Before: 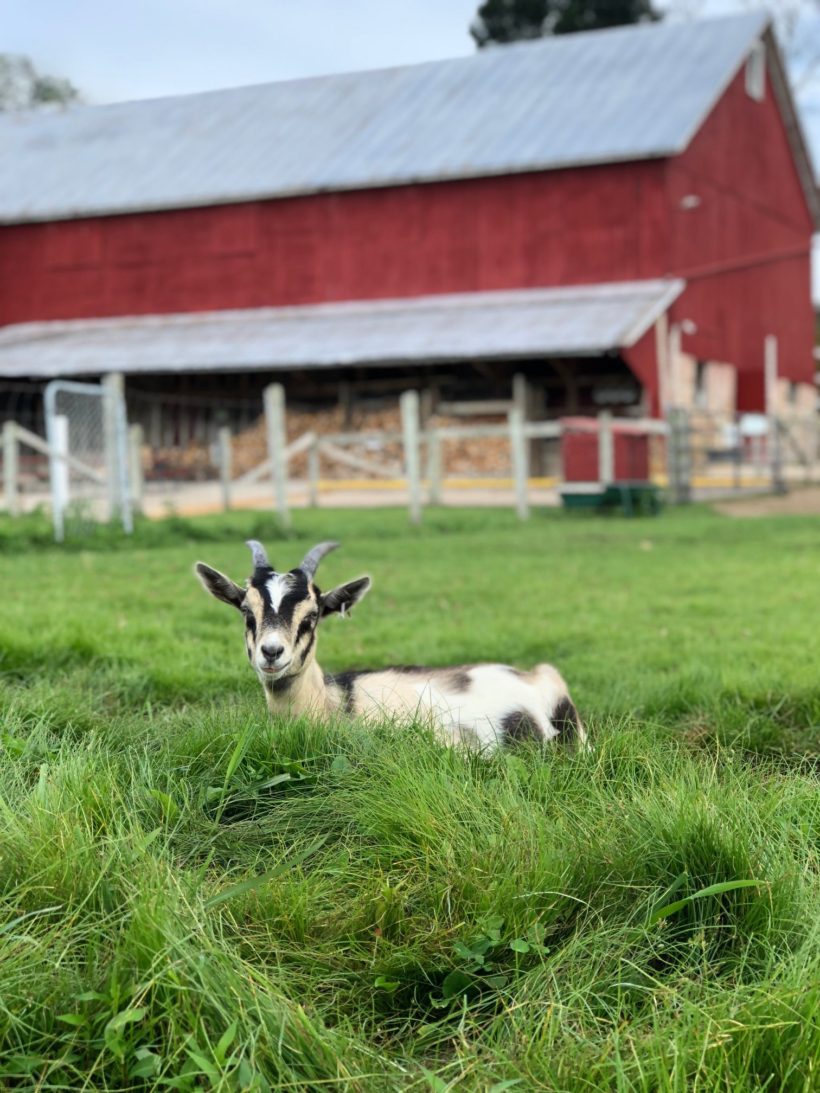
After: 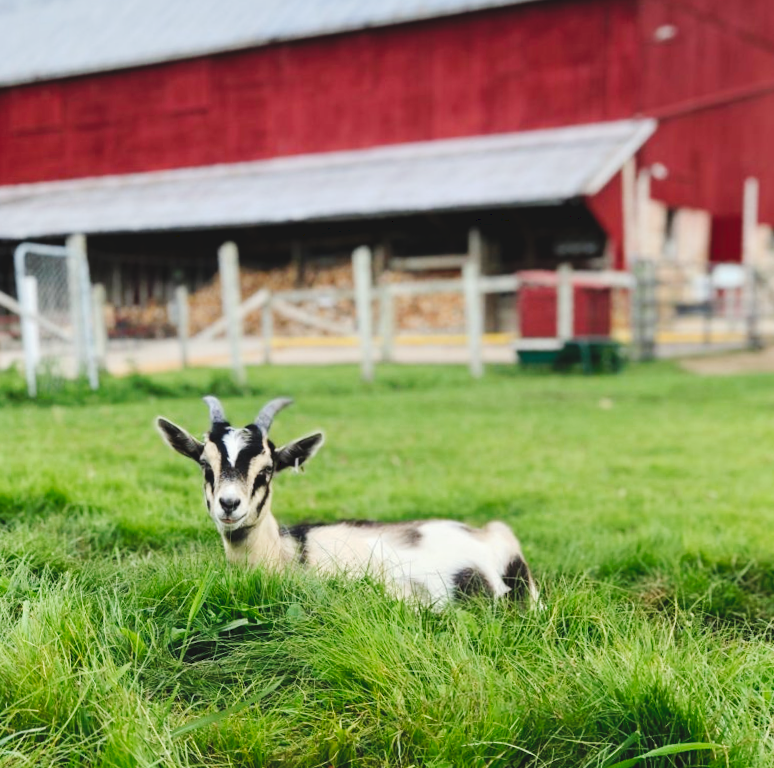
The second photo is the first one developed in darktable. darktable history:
tone curve: curves: ch0 [(0, 0) (0.003, 0.077) (0.011, 0.078) (0.025, 0.078) (0.044, 0.08) (0.069, 0.088) (0.1, 0.102) (0.136, 0.12) (0.177, 0.148) (0.224, 0.191) (0.277, 0.261) (0.335, 0.335) (0.399, 0.419) (0.468, 0.522) (0.543, 0.611) (0.623, 0.702) (0.709, 0.779) (0.801, 0.855) (0.898, 0.918) (1, 1)], preserve colors none
rotate and perspective: rotation 0.062°, lens shift (vertical) 0.115, lens shift (horizontal) -0.133, crop left 0.047, crop right 0.94, crop top 0.061, crop bottom 0.94
crop: top 13.819%, bottom 11.169%
